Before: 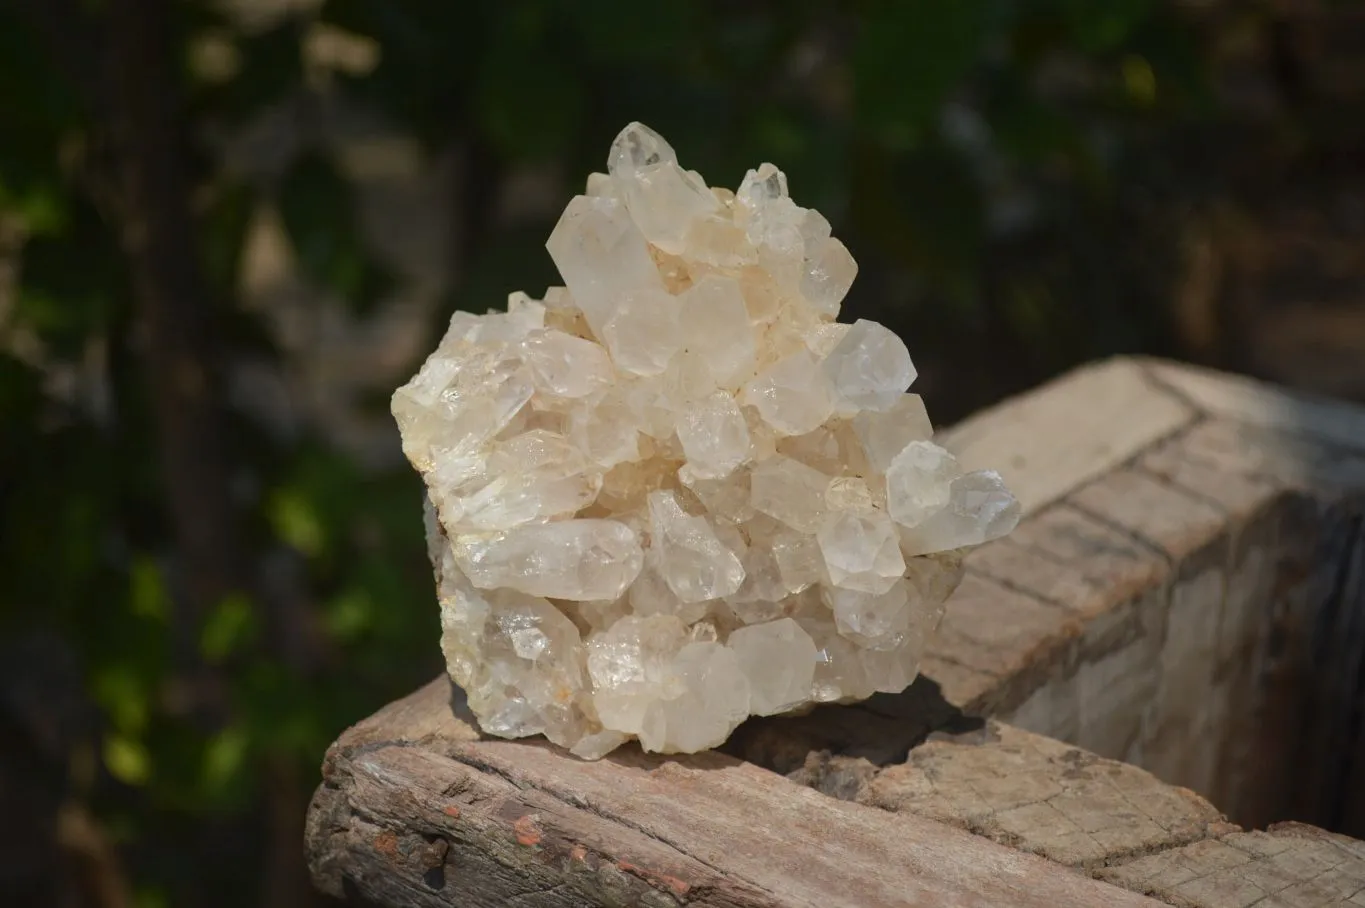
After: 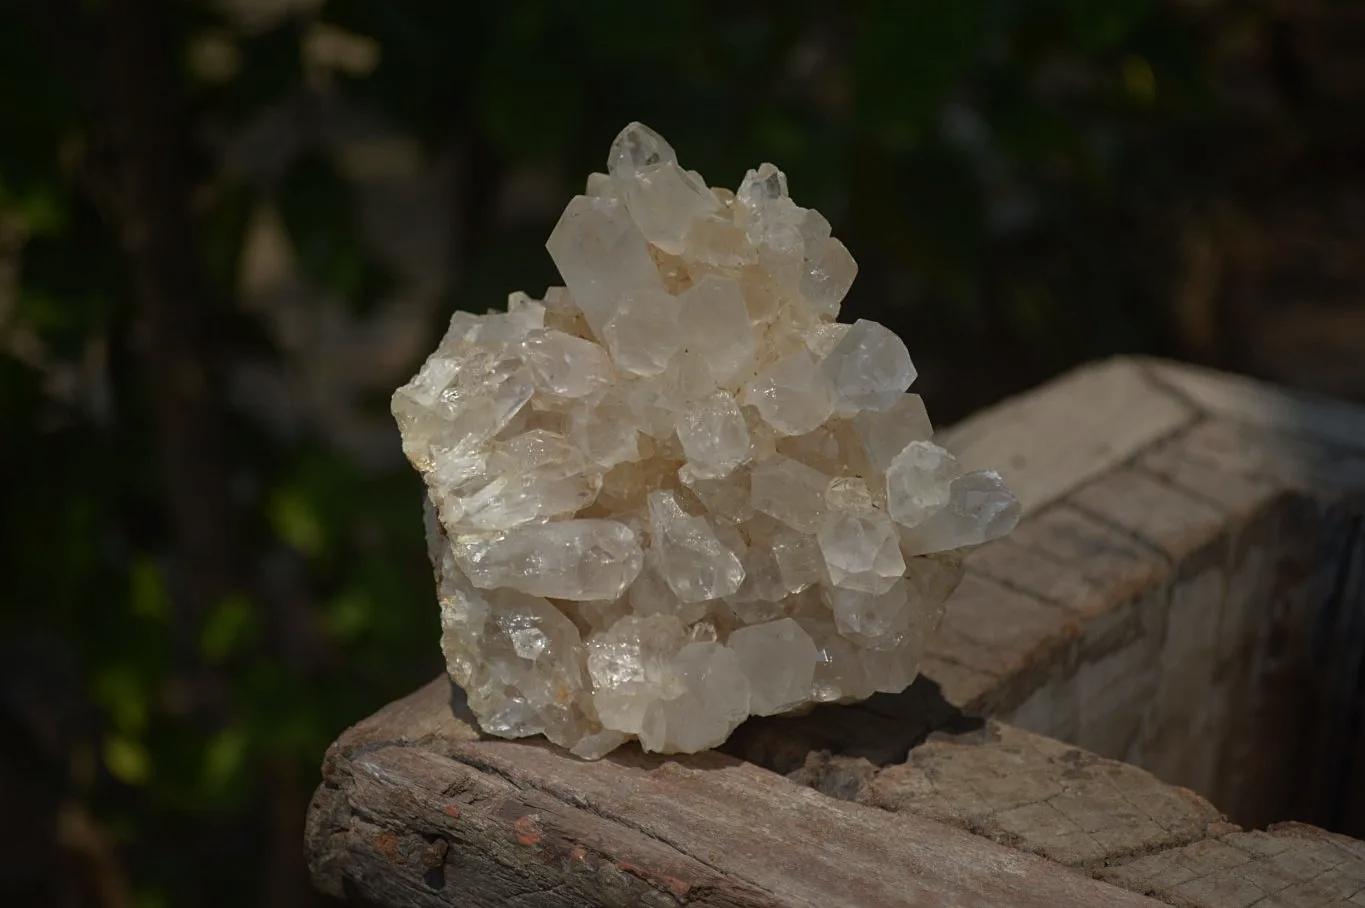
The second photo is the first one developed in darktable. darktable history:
sharpen: amount 0.2
rgb curve: curves: ch0 [(0, 0) (0.415, 0.237) (1, 1)]
